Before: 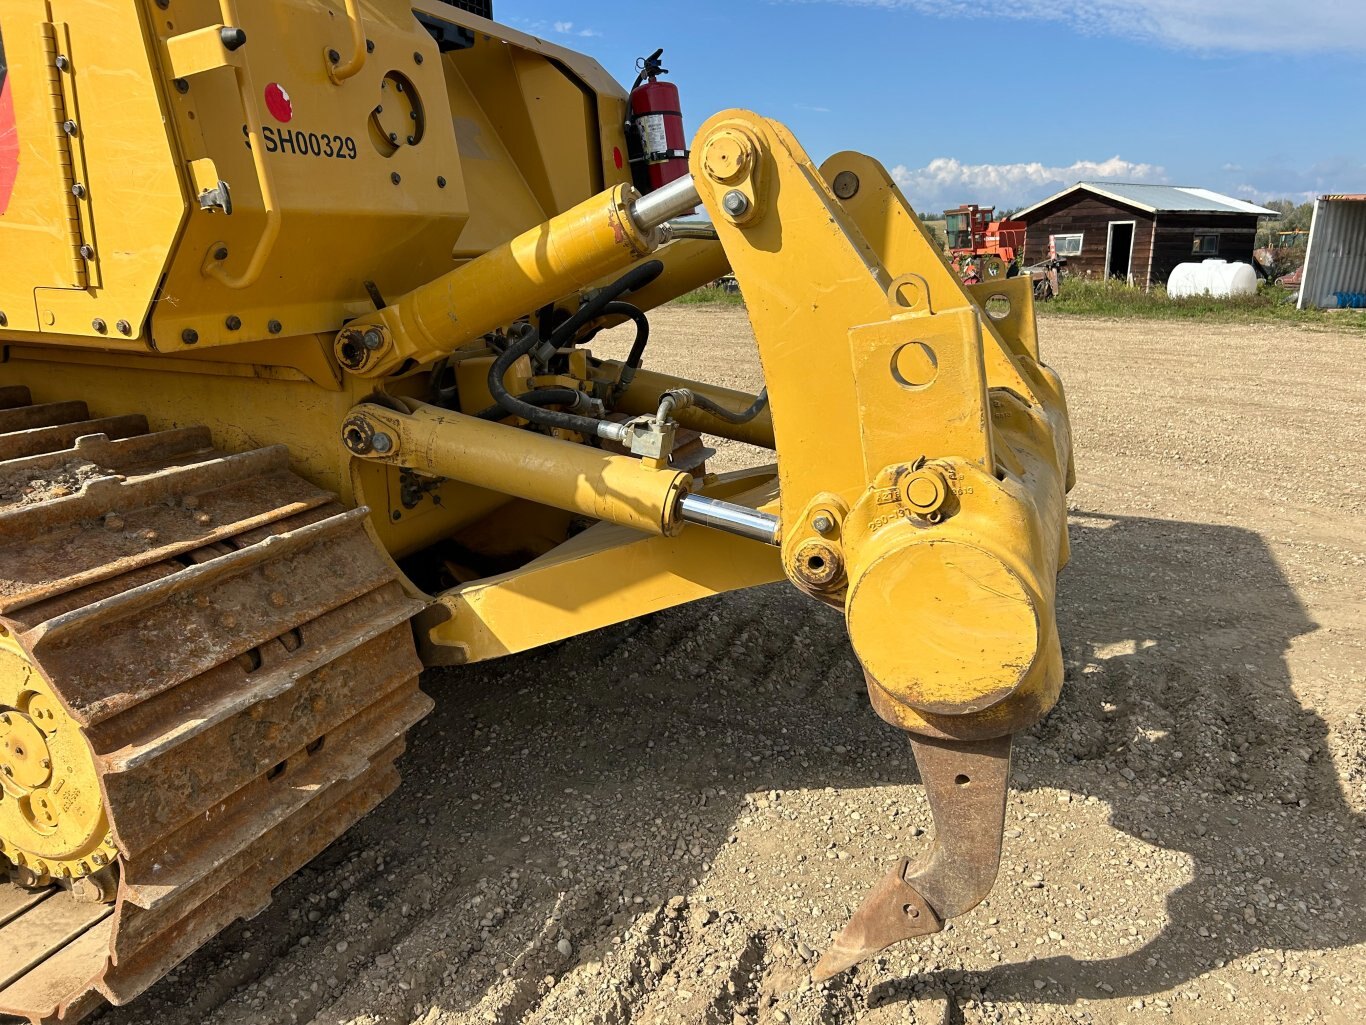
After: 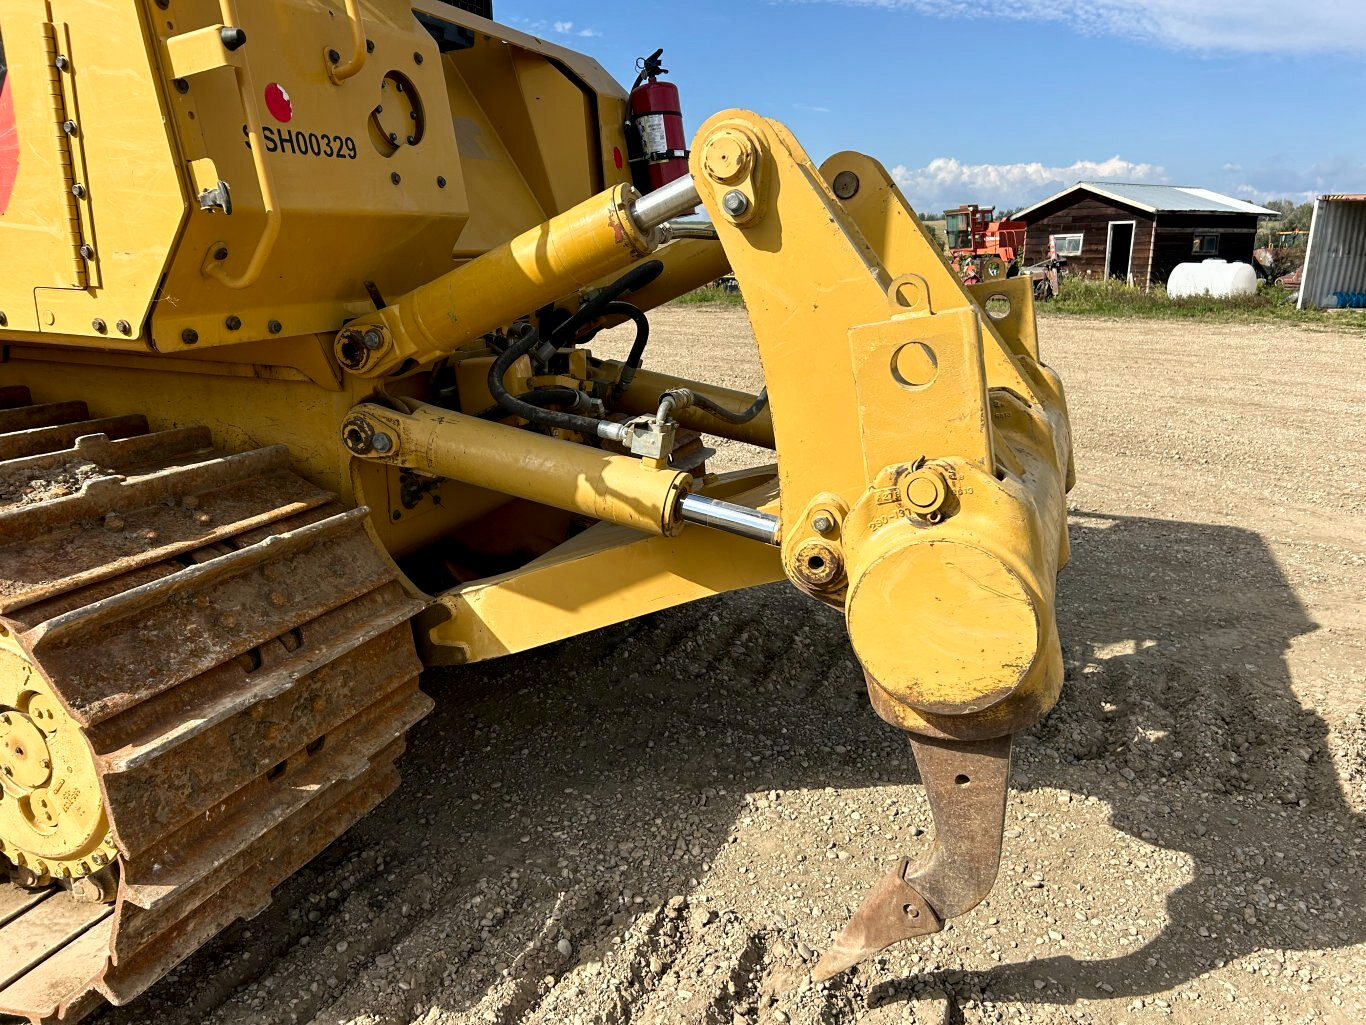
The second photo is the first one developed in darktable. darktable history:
local contrast: highlights 100%, shadows 100%, detail 120%, midtone range 0.2
shadows and highlights: shadows -62.32, white point adjustment -5.22, highlights 61.59
